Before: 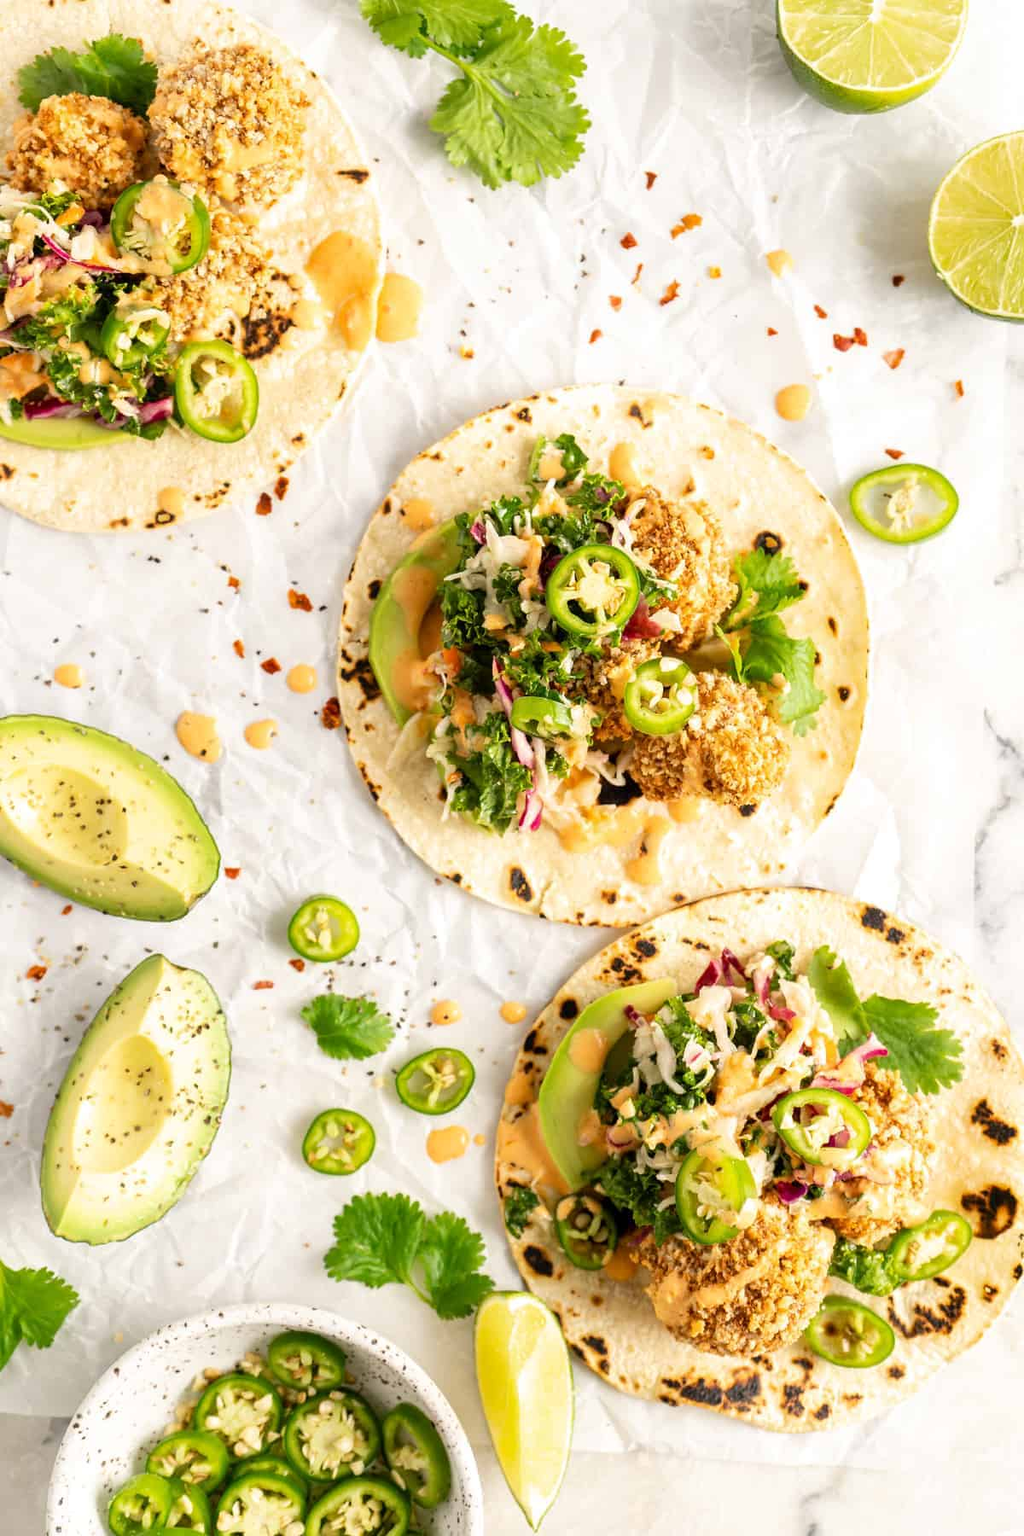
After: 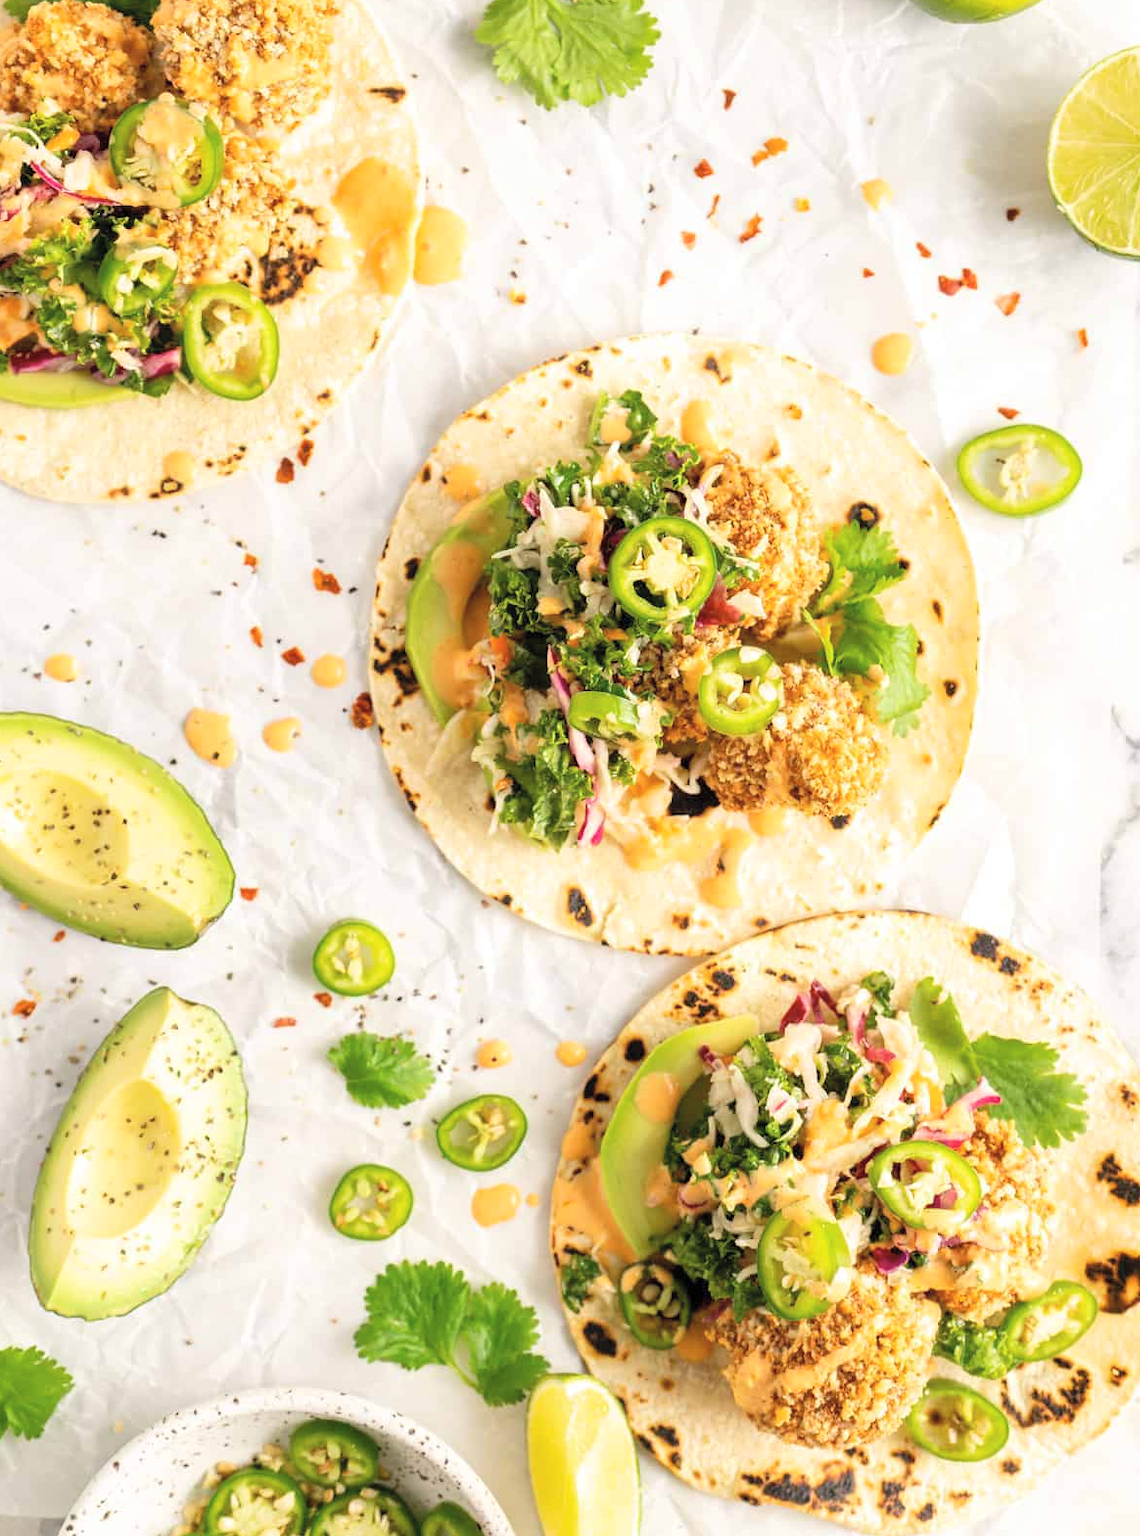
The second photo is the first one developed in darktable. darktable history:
crop: left 1.507%, top 6.147%, right 1.379%, bottom 6.637%
contrast brightness saturation: brightness 0.13
